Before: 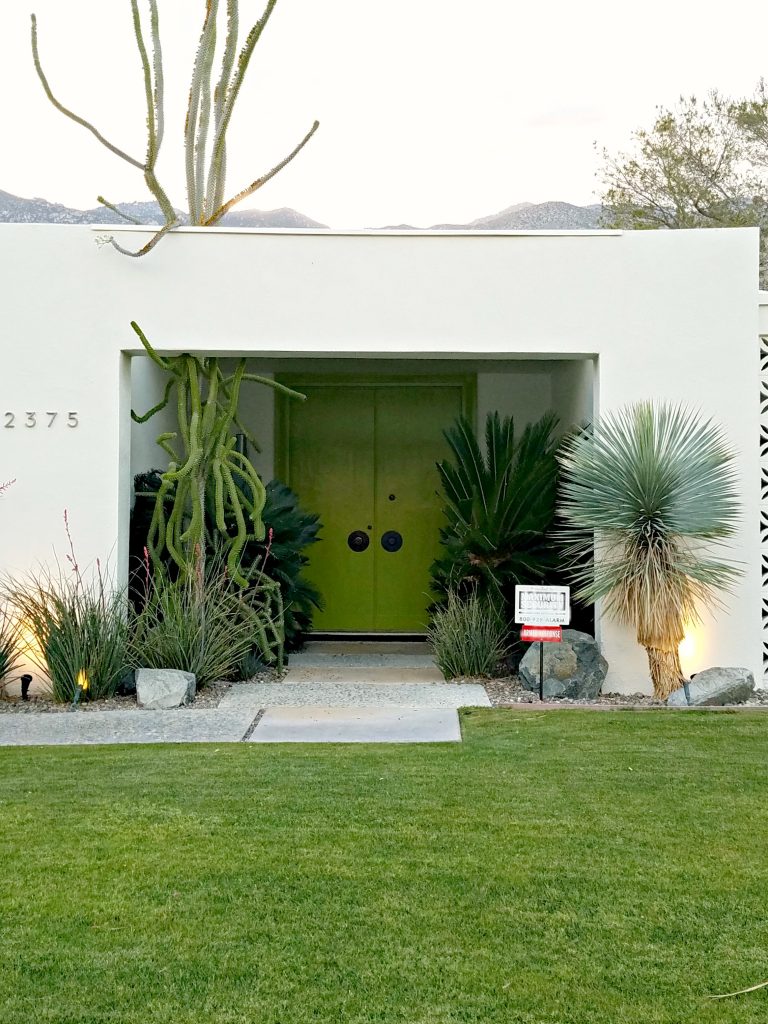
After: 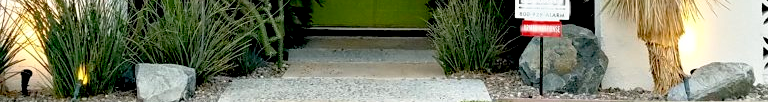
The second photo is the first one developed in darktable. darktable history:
base curve: curves: ch0 [(0.017, 0) (0.425, 0.441) (0.844, 0.933) (1, 1)], preserve colors none
crop and rotate: top 59.084%, bottom 30.916%
